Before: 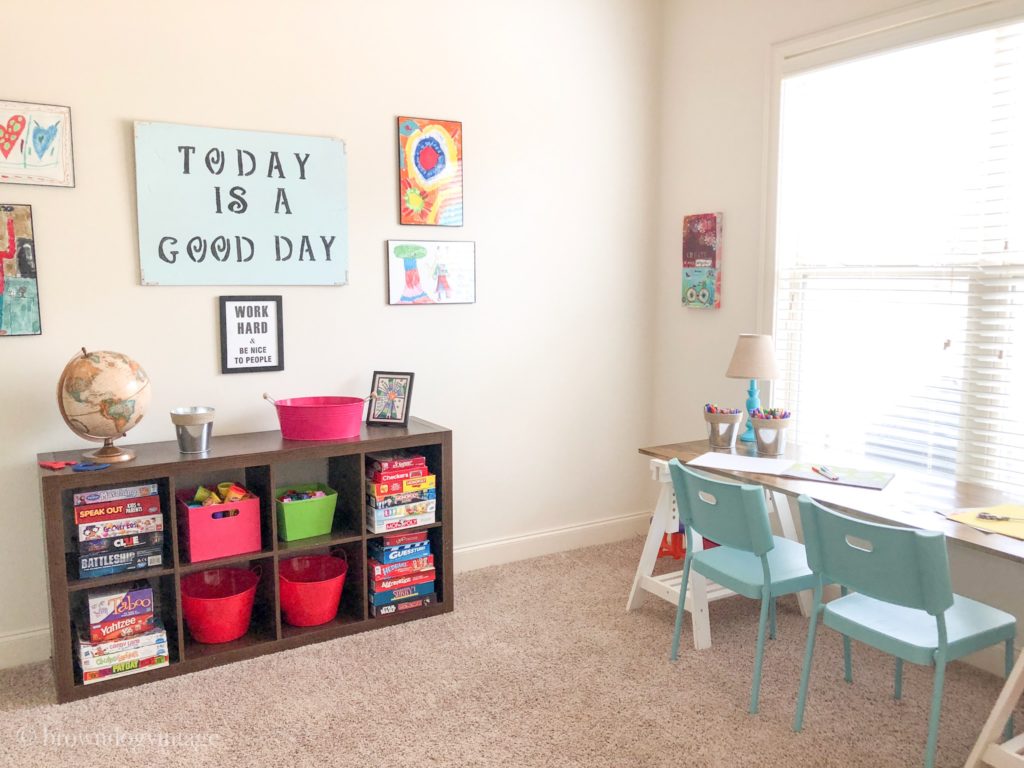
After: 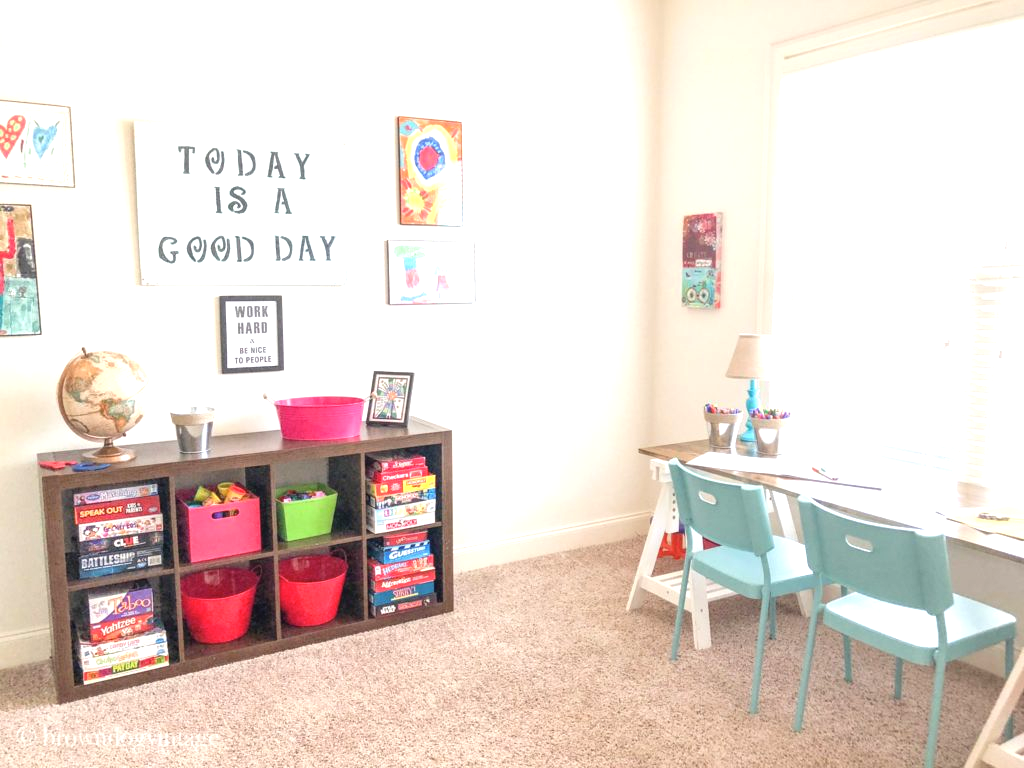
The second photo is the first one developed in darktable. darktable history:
levels: mode automatic, levels [0, 0.476, 0.951]
local contrast: detail 110%
exposure: black level correction 0, exposure 0.696 EV, compensate exposure bias true, compensate highlight preservation false
